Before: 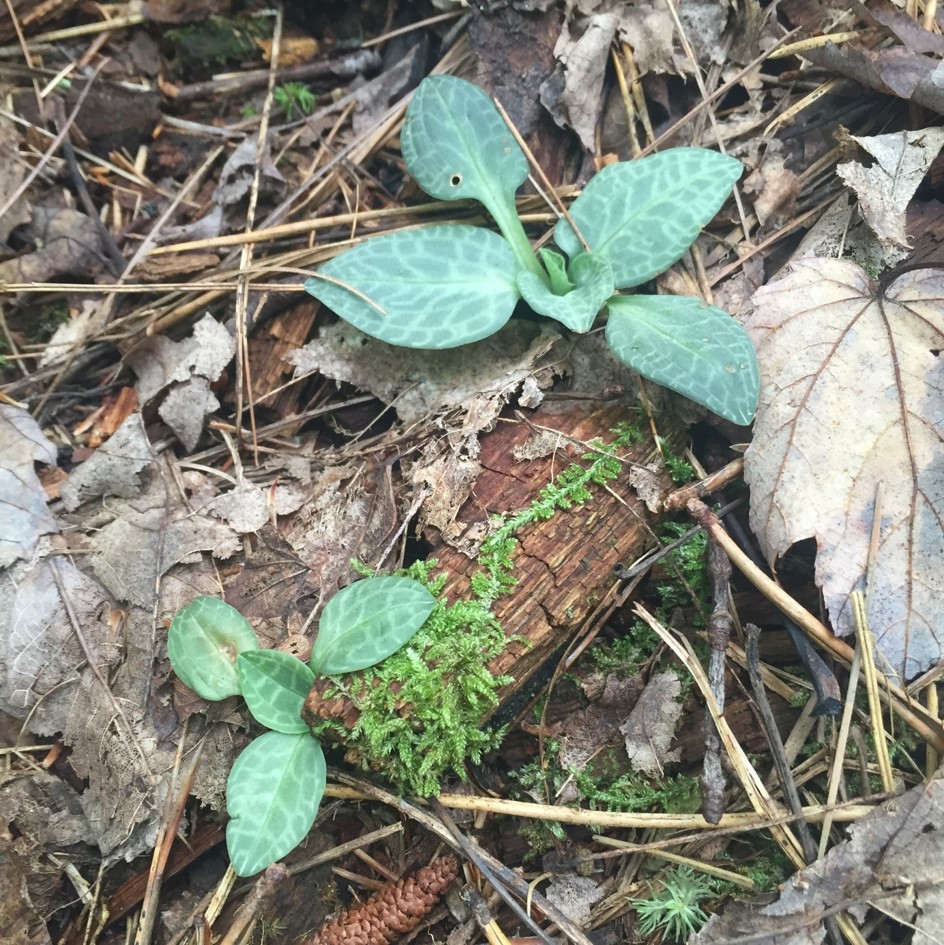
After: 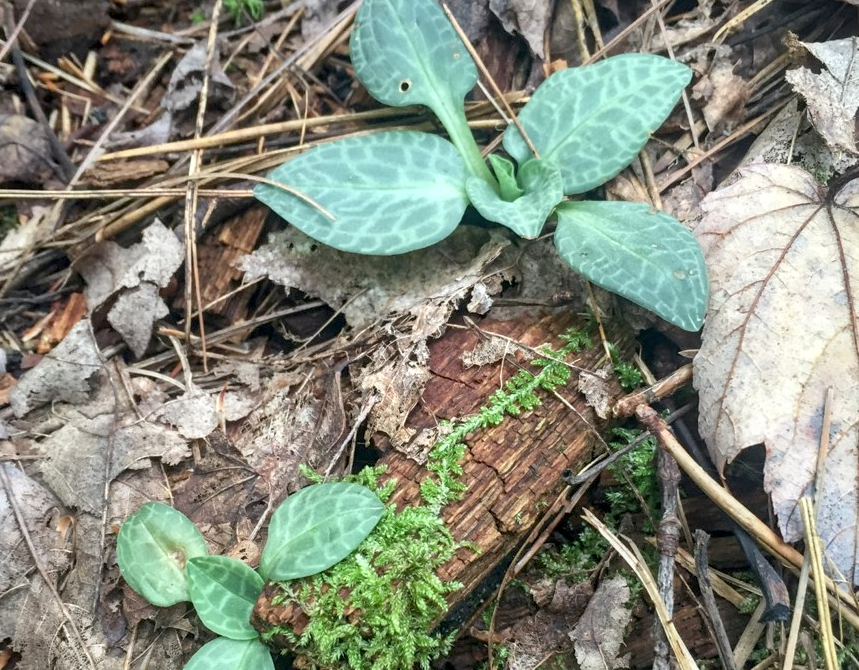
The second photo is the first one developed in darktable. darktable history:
crop: left 5.457%, top 10.014%, right 3.547%, bottom 19.056%
exposure: black level correction 0.01, exposure 0.017 EV, compensate highlight preservation false
local contrast: on, module defaults
